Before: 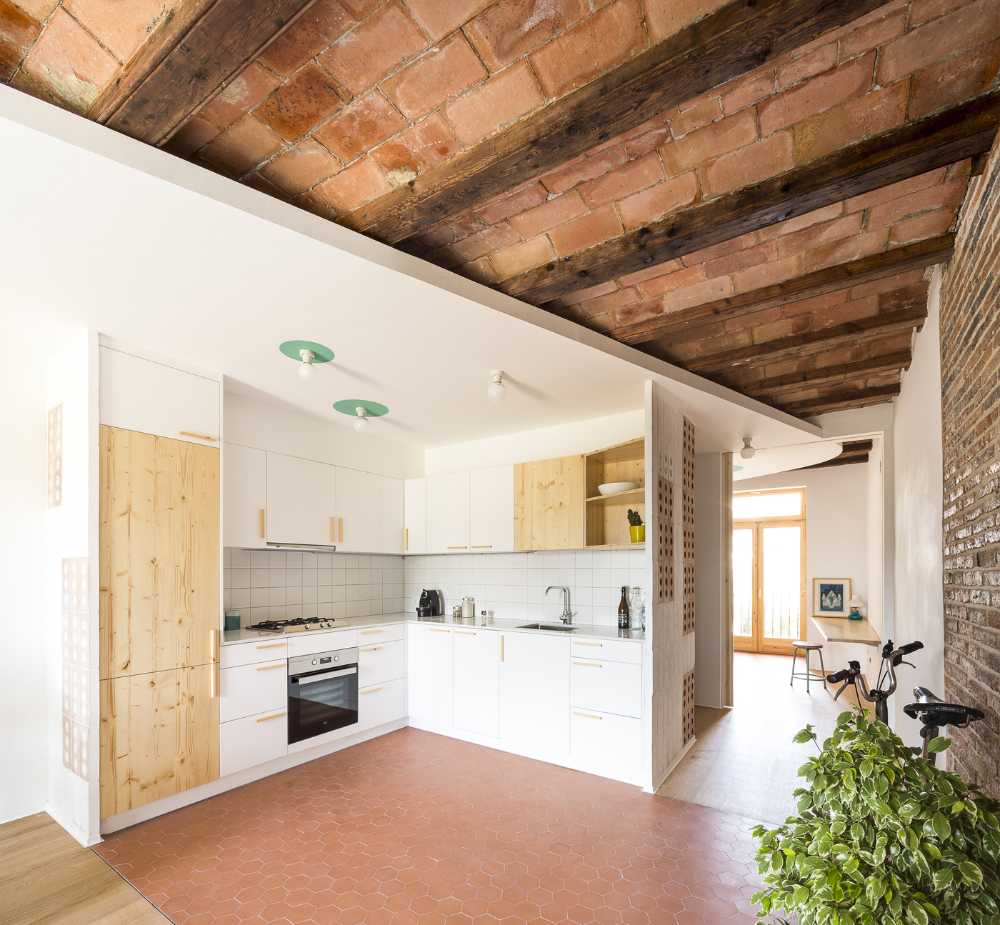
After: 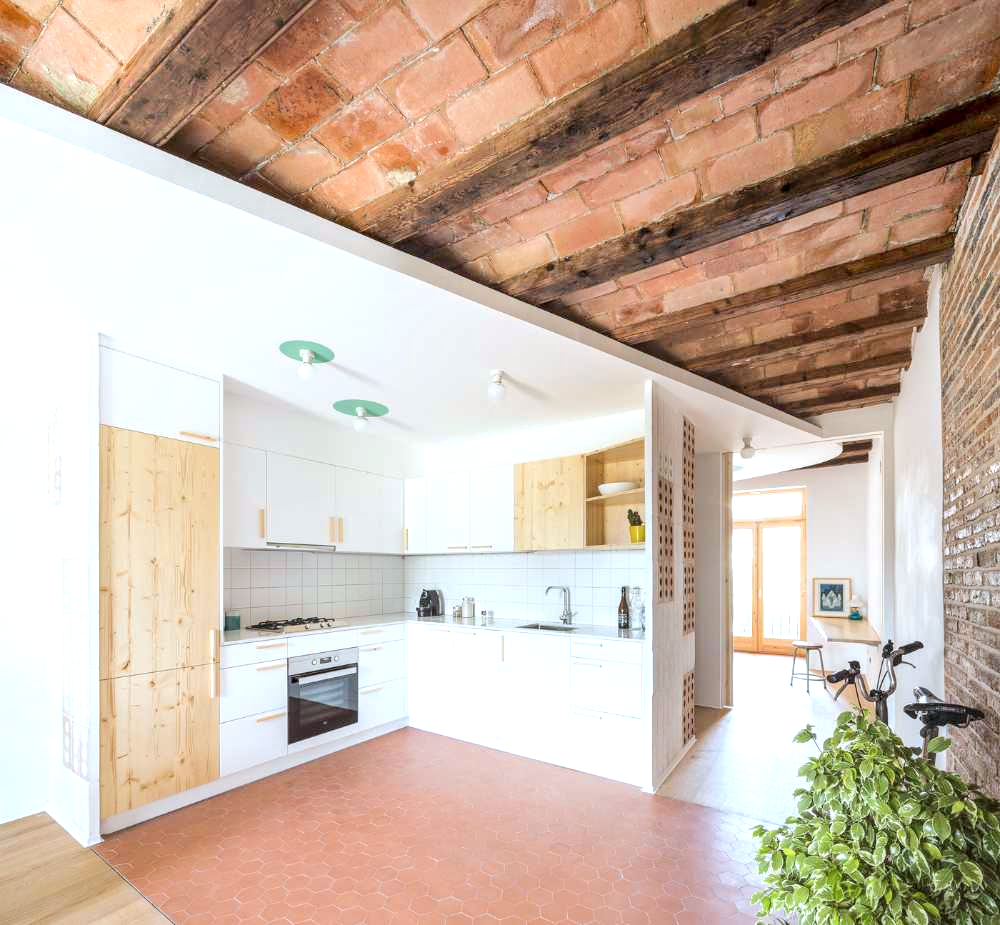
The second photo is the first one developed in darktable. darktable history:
tone equalizer: -8 EV 0.973 EV, -7 EV 0.983 EV, -6 EV 0.977 EV, -5 EV 0.978 EV, -4 EV 1.02 EV, -3 EV 0.744 EV, -2 EV 0.471 EV, -1 EV 0.244 EV, edges refinement/feathering 500, mask exposure compensation -1.57 EV, preserve details no
color correction: highlights a* -3.76, highlights b* -10.97
local contrast: on, module defaults
